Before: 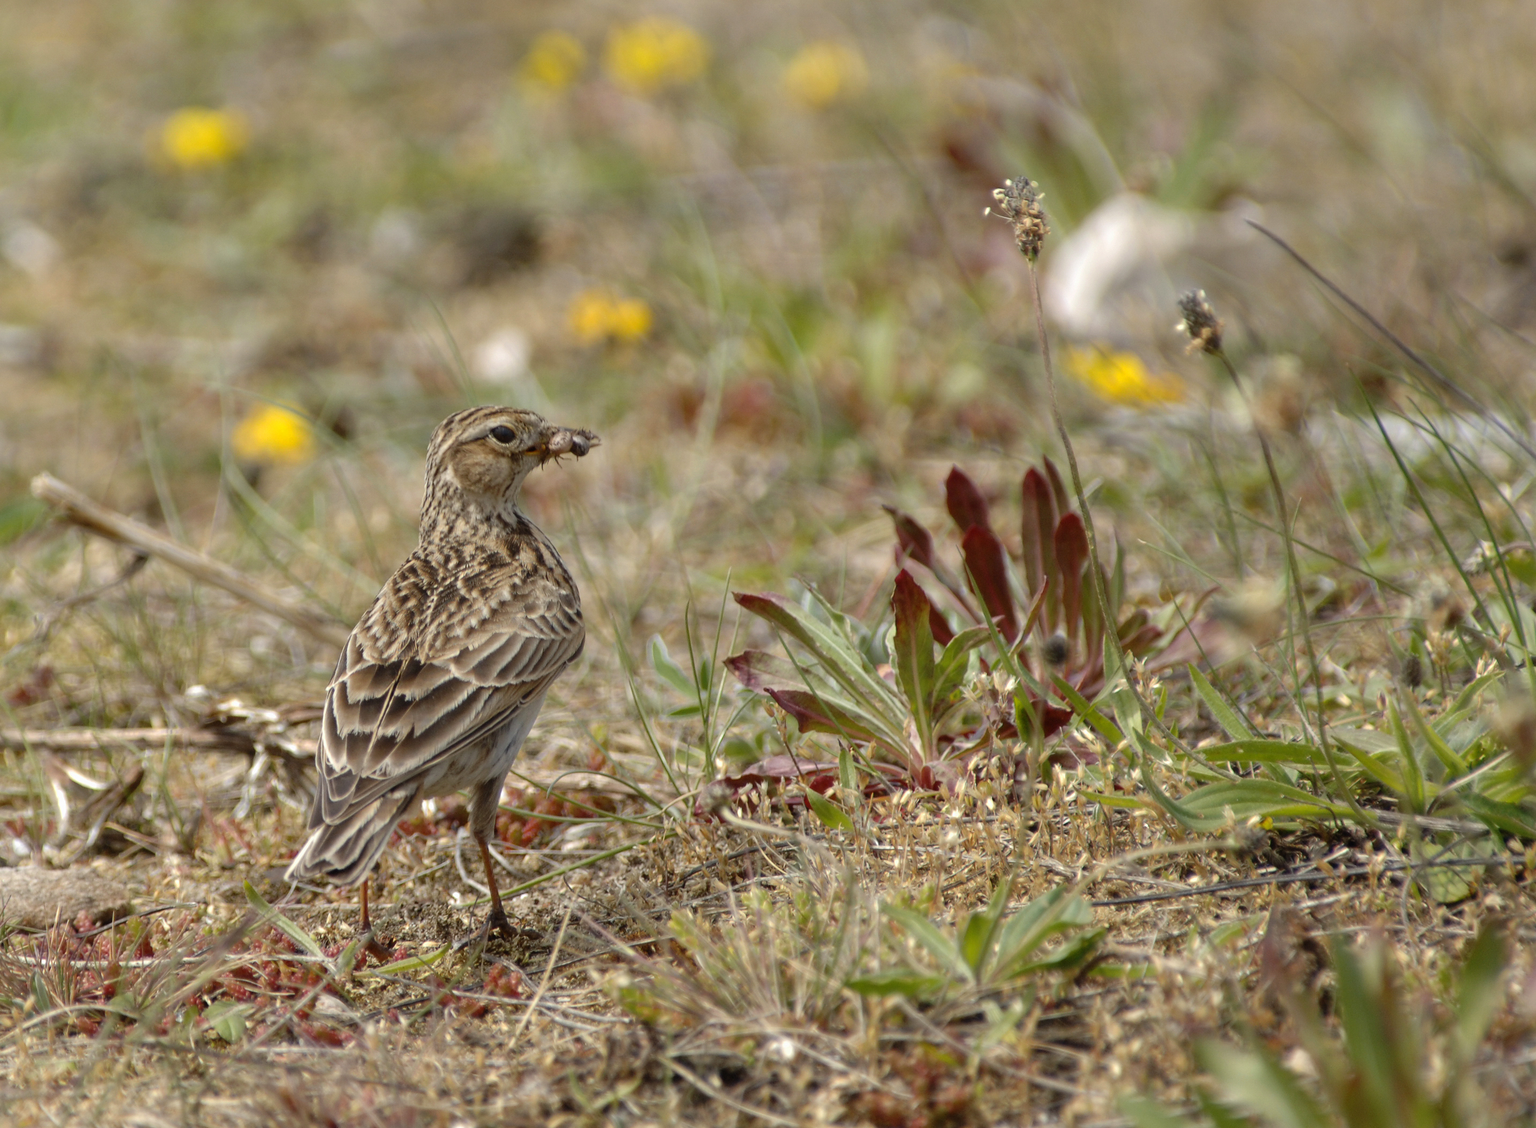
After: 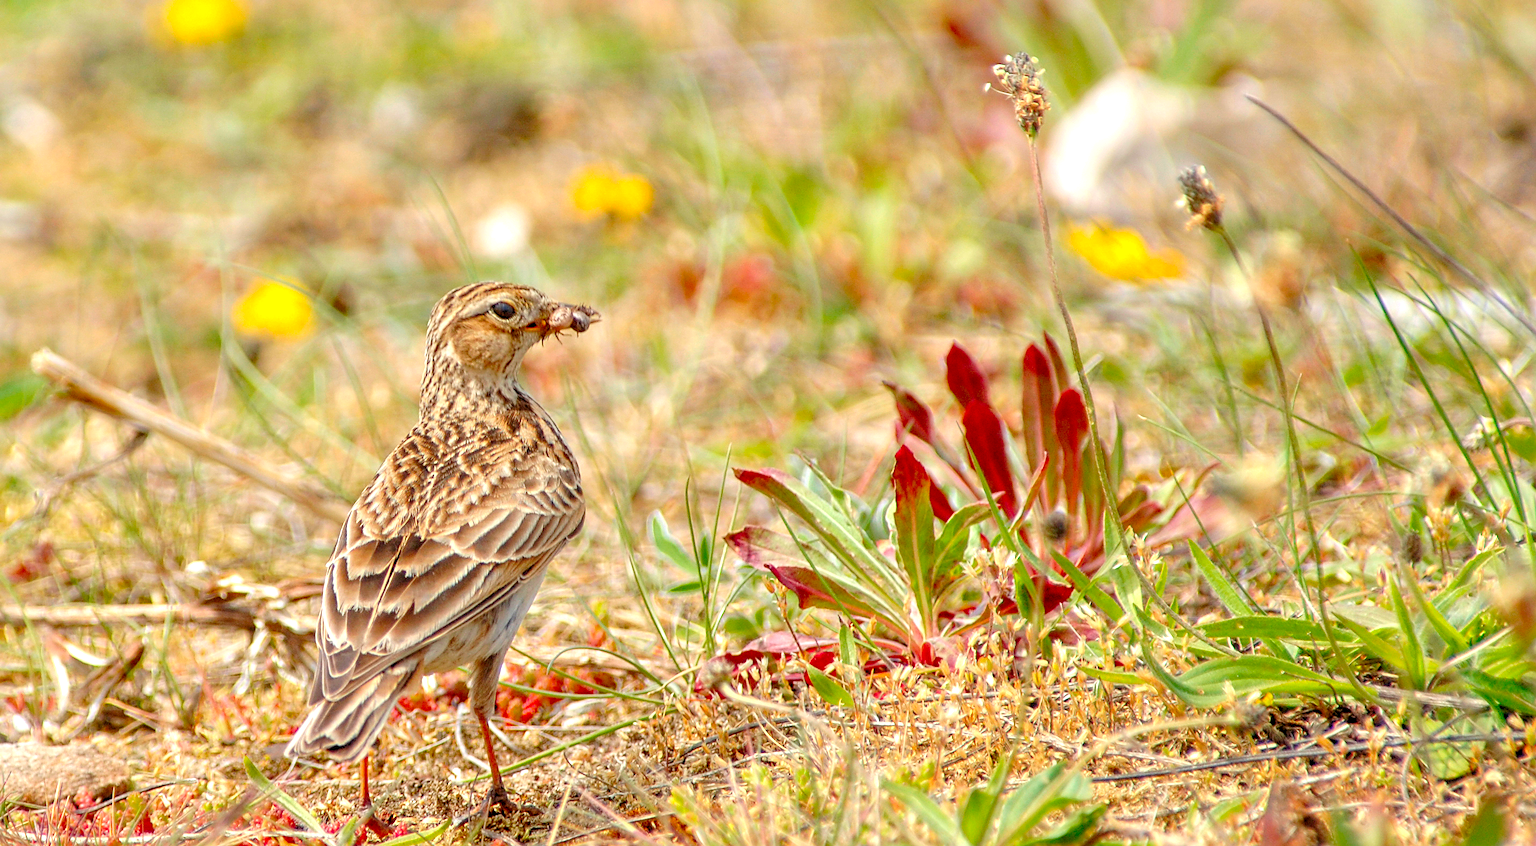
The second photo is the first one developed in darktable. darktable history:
white balance: emerald 1
sharpen: radius 2.767
crop: top 11.038%, bottom 13.962%
color correction: saturation 1.32
levels: black 3.83%, white 90.64%, levels [0.044, 0.416, 0.908]
local contrast: on, module defaults
tone equalizer: -8 EV 1 EV, -7 EV 1 EV, -6 EV 1 EV, -5 EV 1 EV, -4 EV 1 EV, -3 EV 0.75 EV, -2 EV 0.5 EV, -1 EV 0.25 EV
